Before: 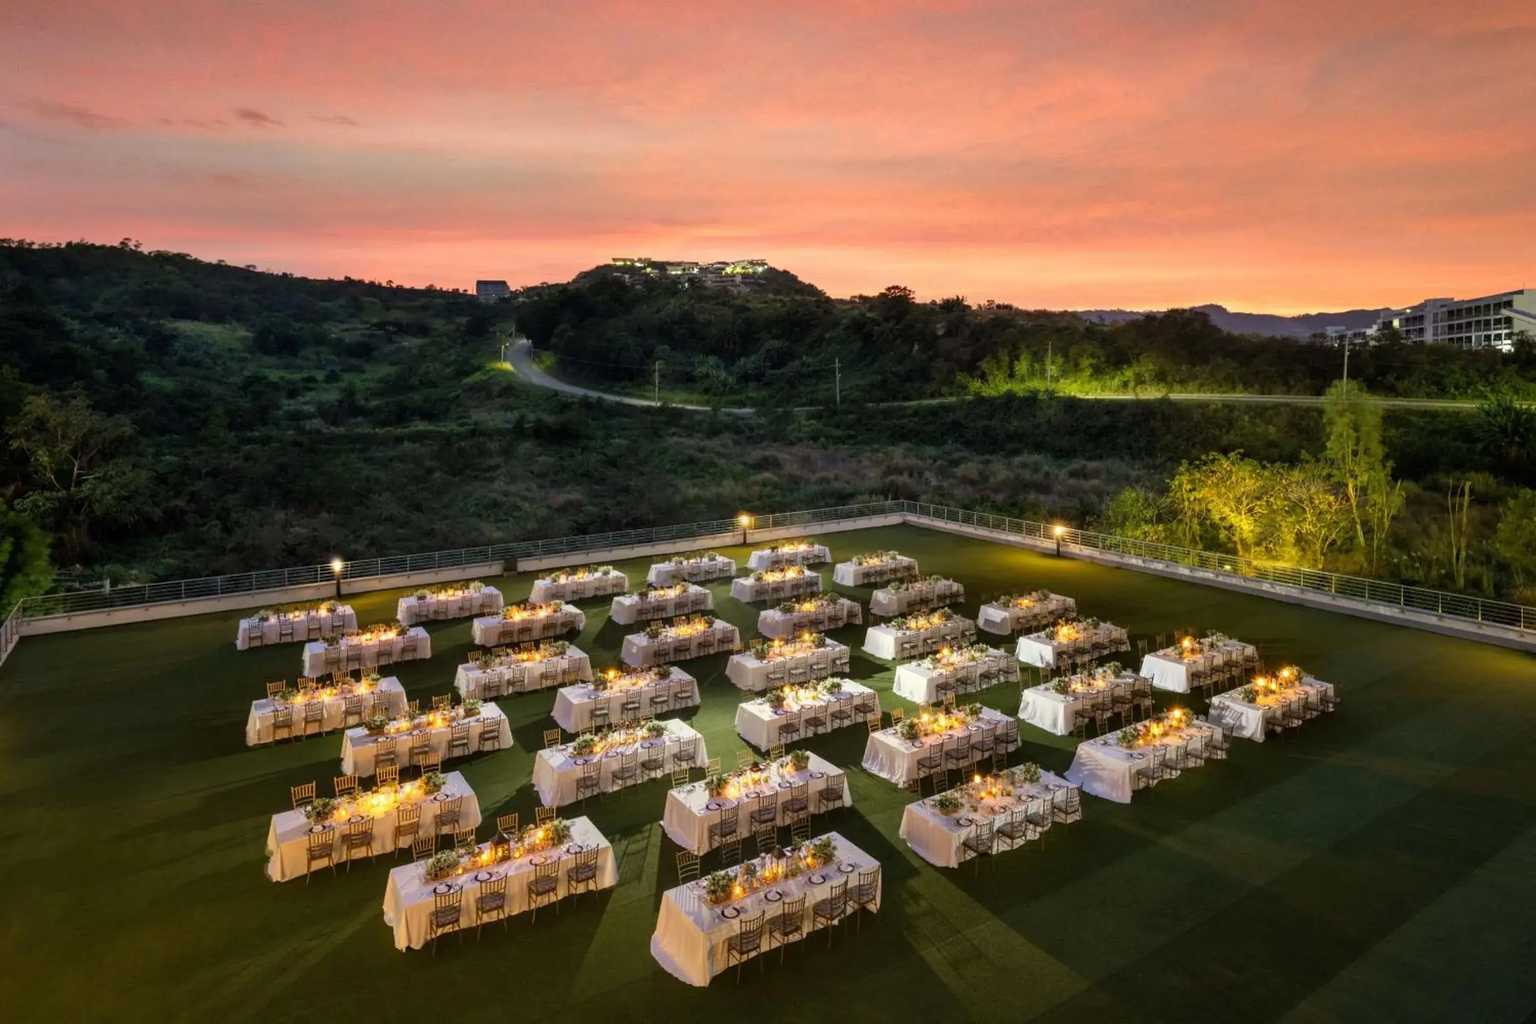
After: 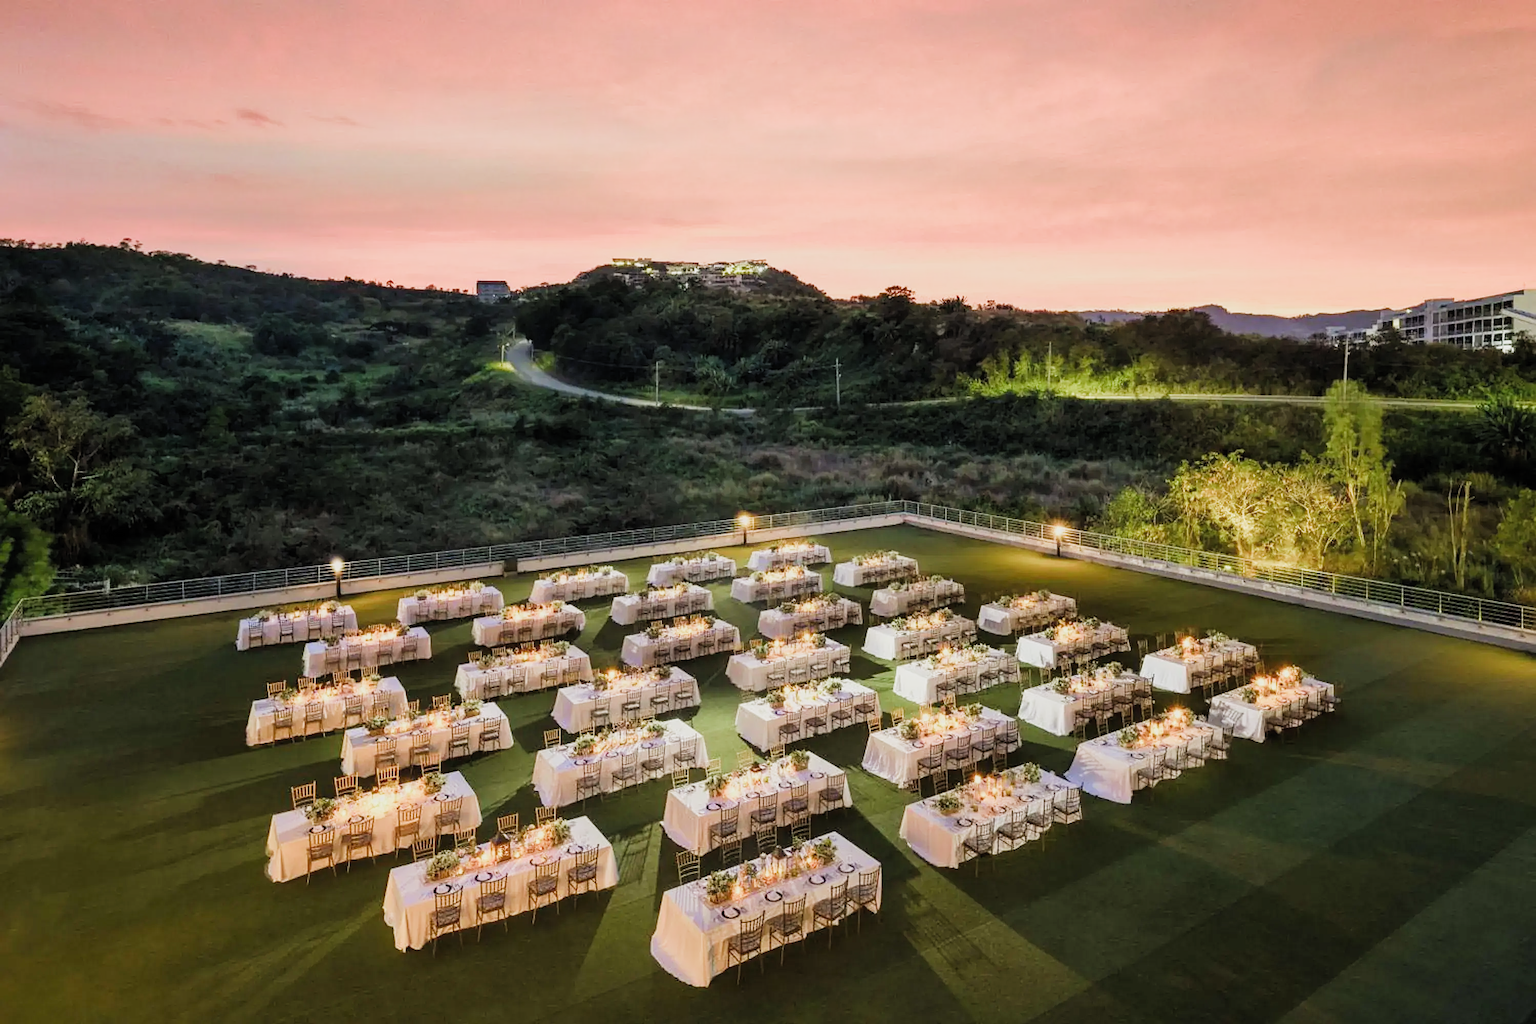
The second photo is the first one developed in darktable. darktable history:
exposure: exposure 0.996 EV, compensate highlight preservation false
sharpen: on, module defaults
filmic rgb: black relative exposure -7.65 EV, white relative exposure 4.56 EV, hardness 3.61, color science v5 (2021), contrast in shadows safe, contrast in highlights safe
